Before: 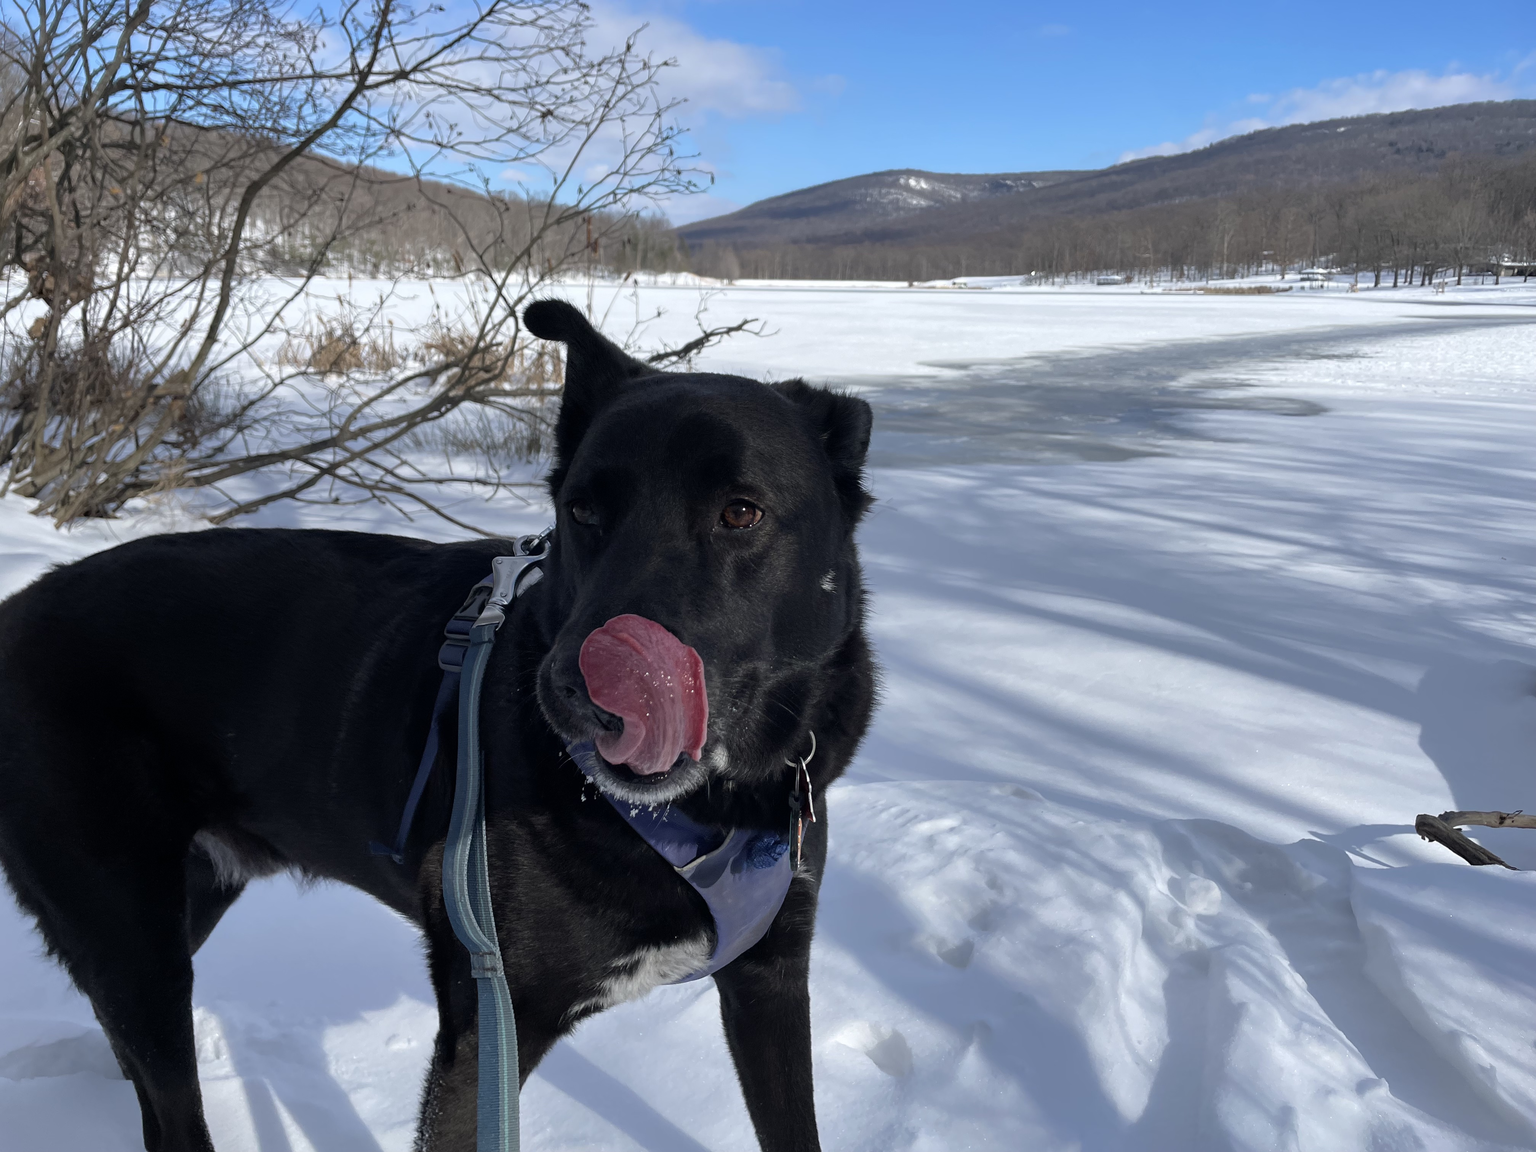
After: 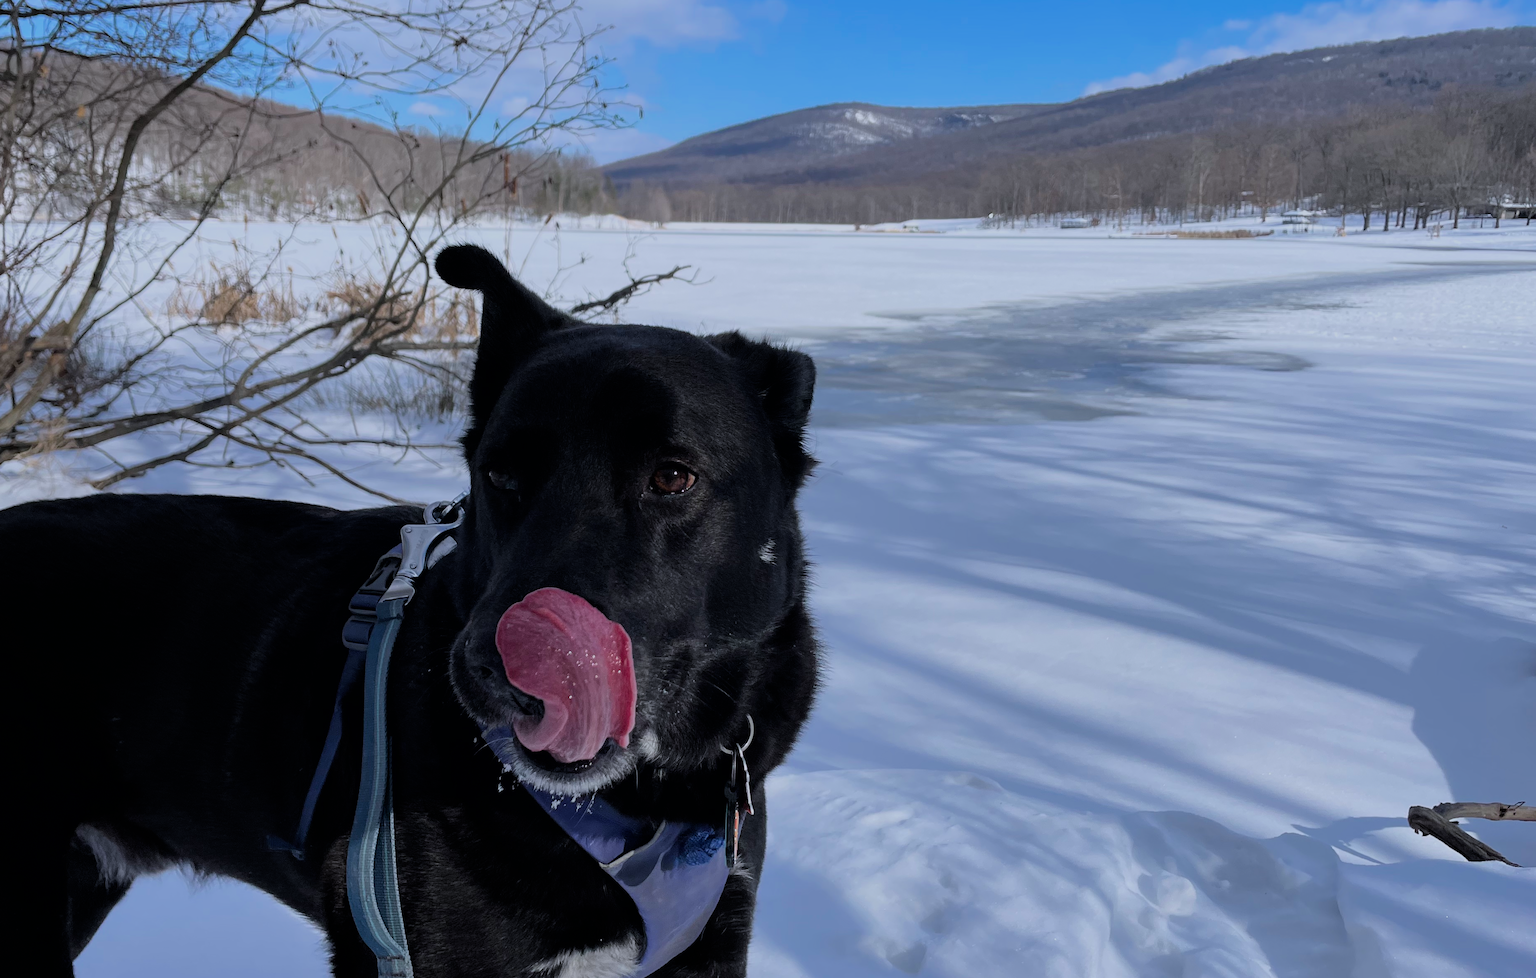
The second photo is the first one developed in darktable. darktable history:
white balance: red 0.984, blue 1.059
color balance: output saturation 110%
crop: left 8.155%, top 6.611%, bottom 15.385%
vibrance: on, module defaults
filmic rgb: black relative exposure -7.15 EV, white relative exposure 5.36 EV, hardness 3.02, color science v6 (2022)
